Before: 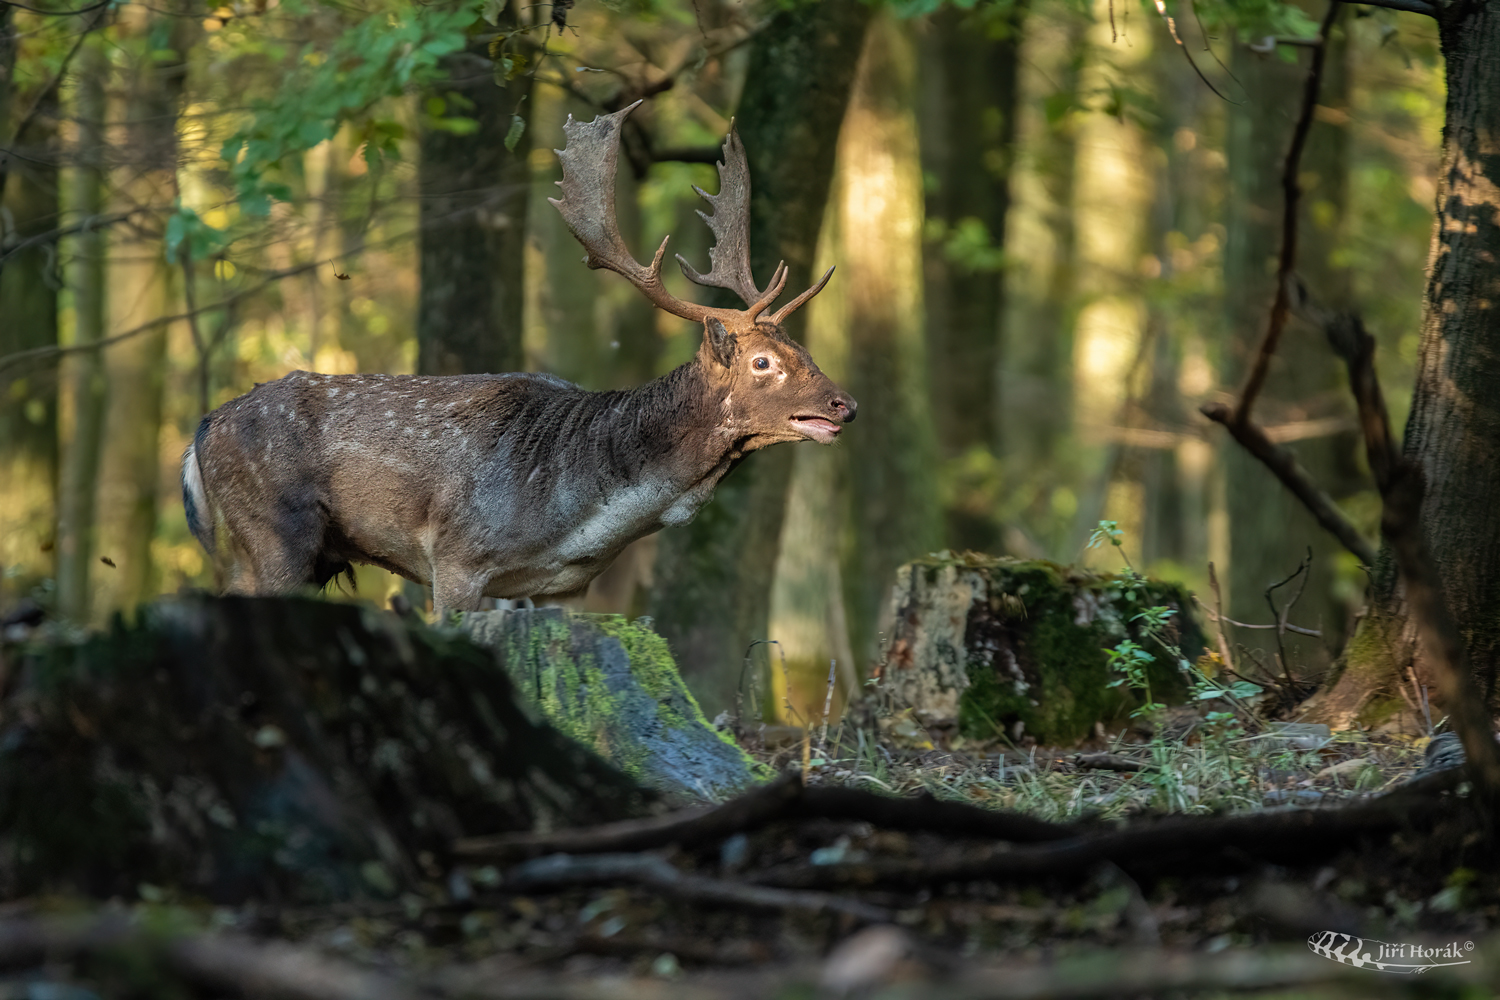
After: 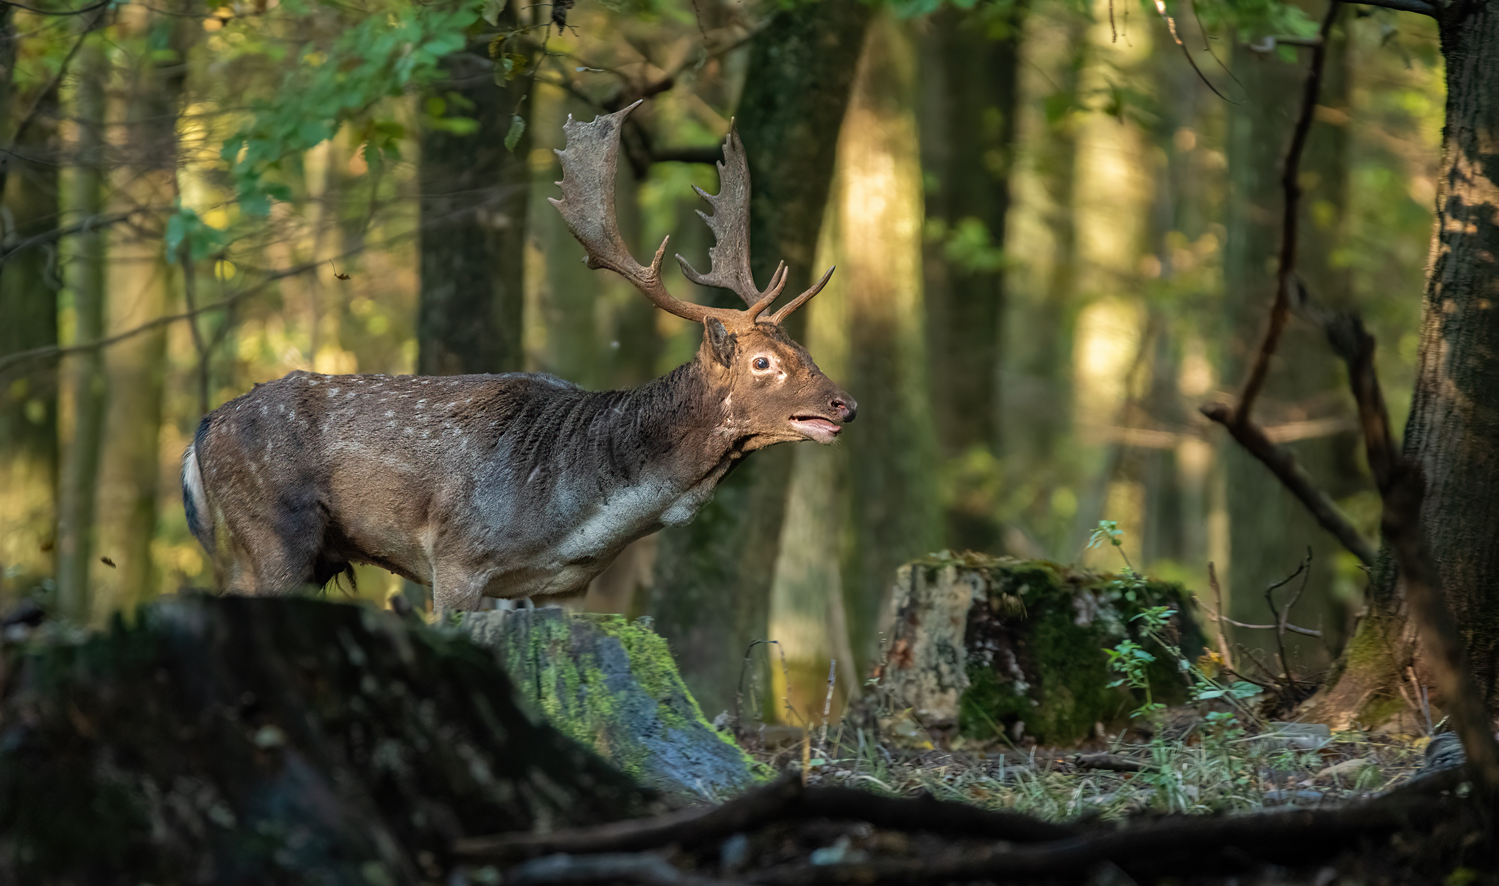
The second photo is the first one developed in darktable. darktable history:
crop and rotate: top 0%, bottom 11.349%
